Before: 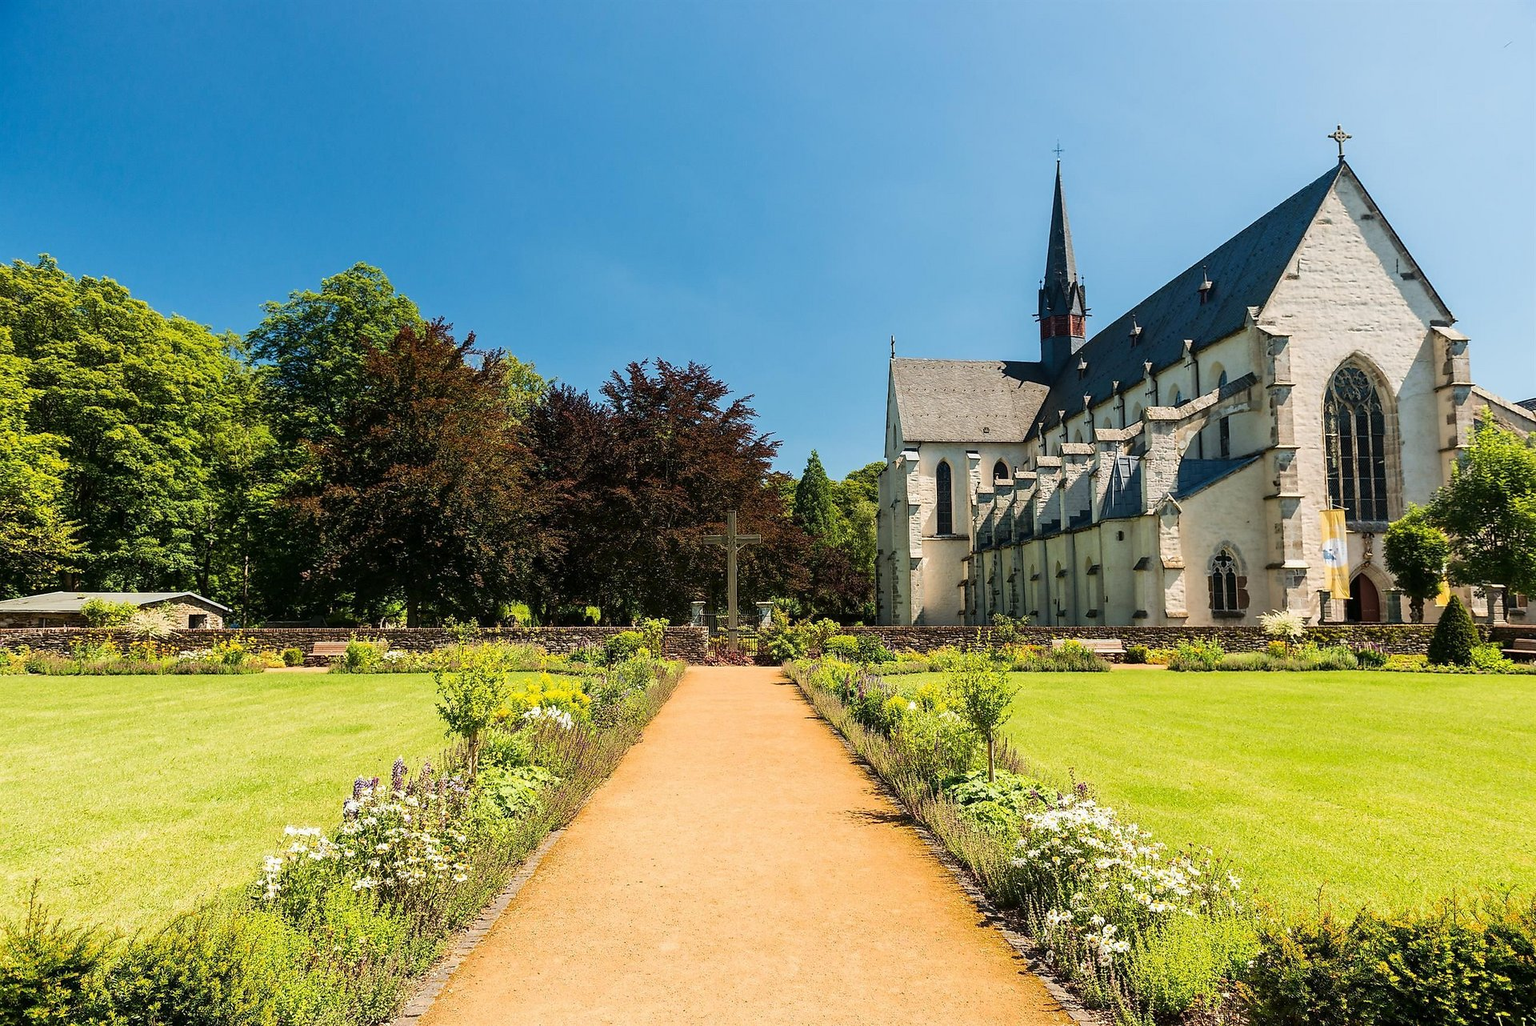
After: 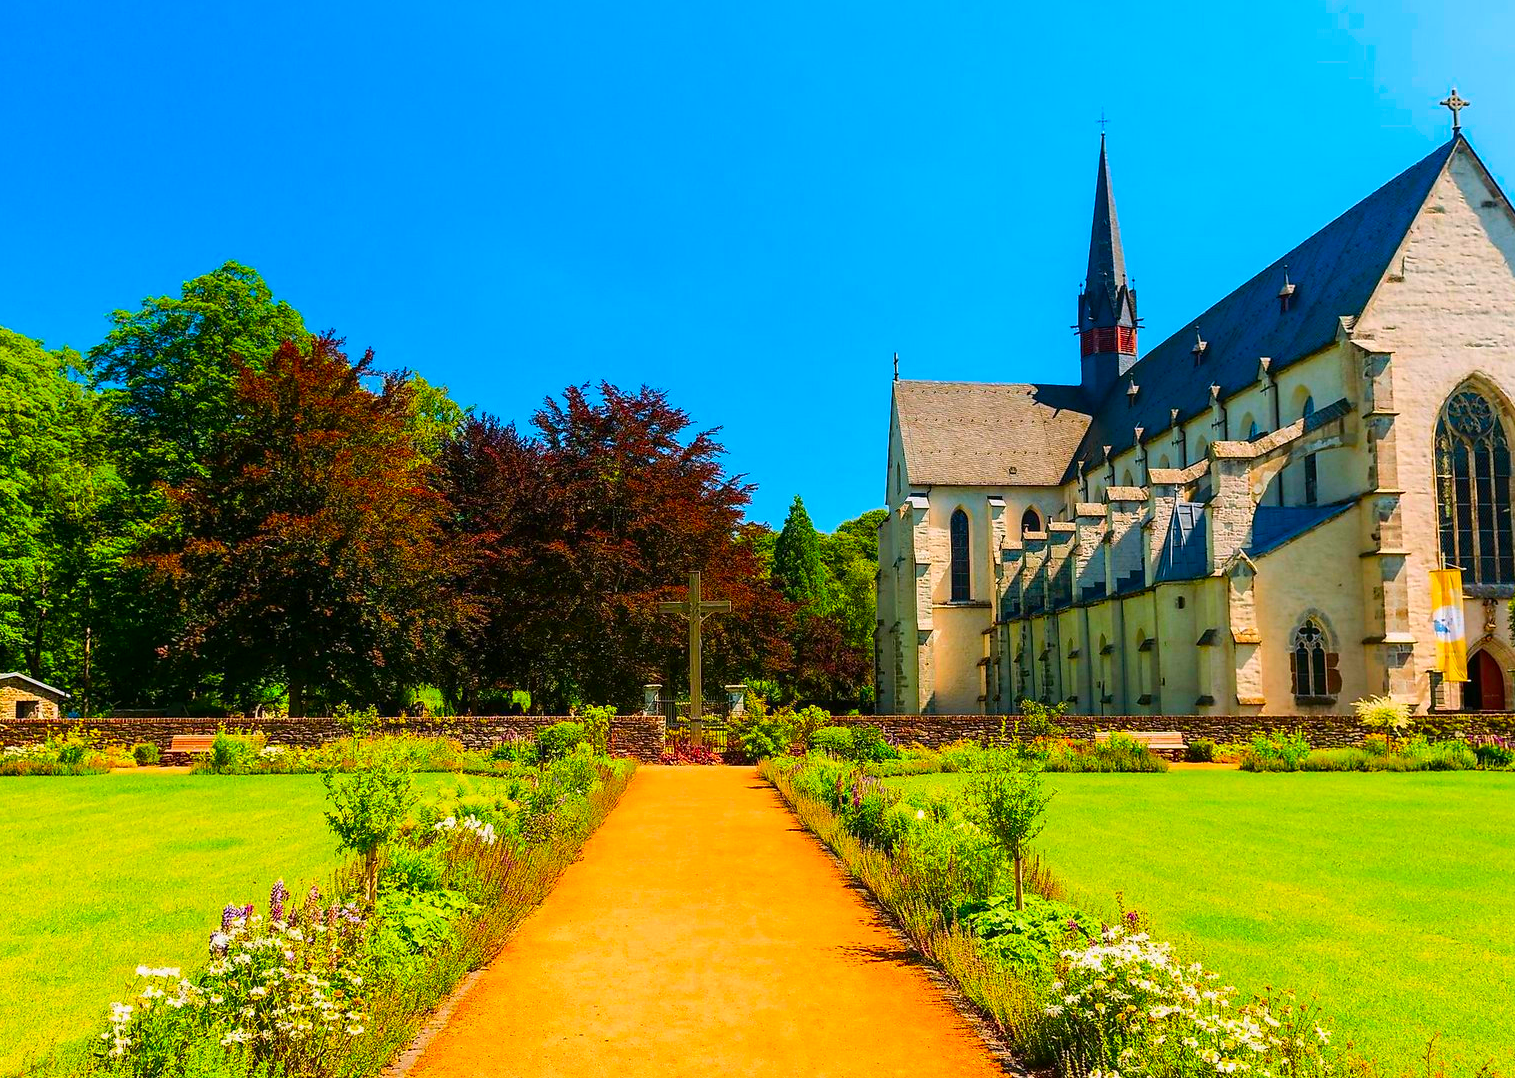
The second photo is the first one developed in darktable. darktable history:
crop: left 11.496%, top 5.249%, right 9.588%, bottom 10.652%
color correction: highlights a* 1.65, highlights b* -1.83, saturation 2.49
exposure: exposure -0.056 EV, compensate highlight preservation false
